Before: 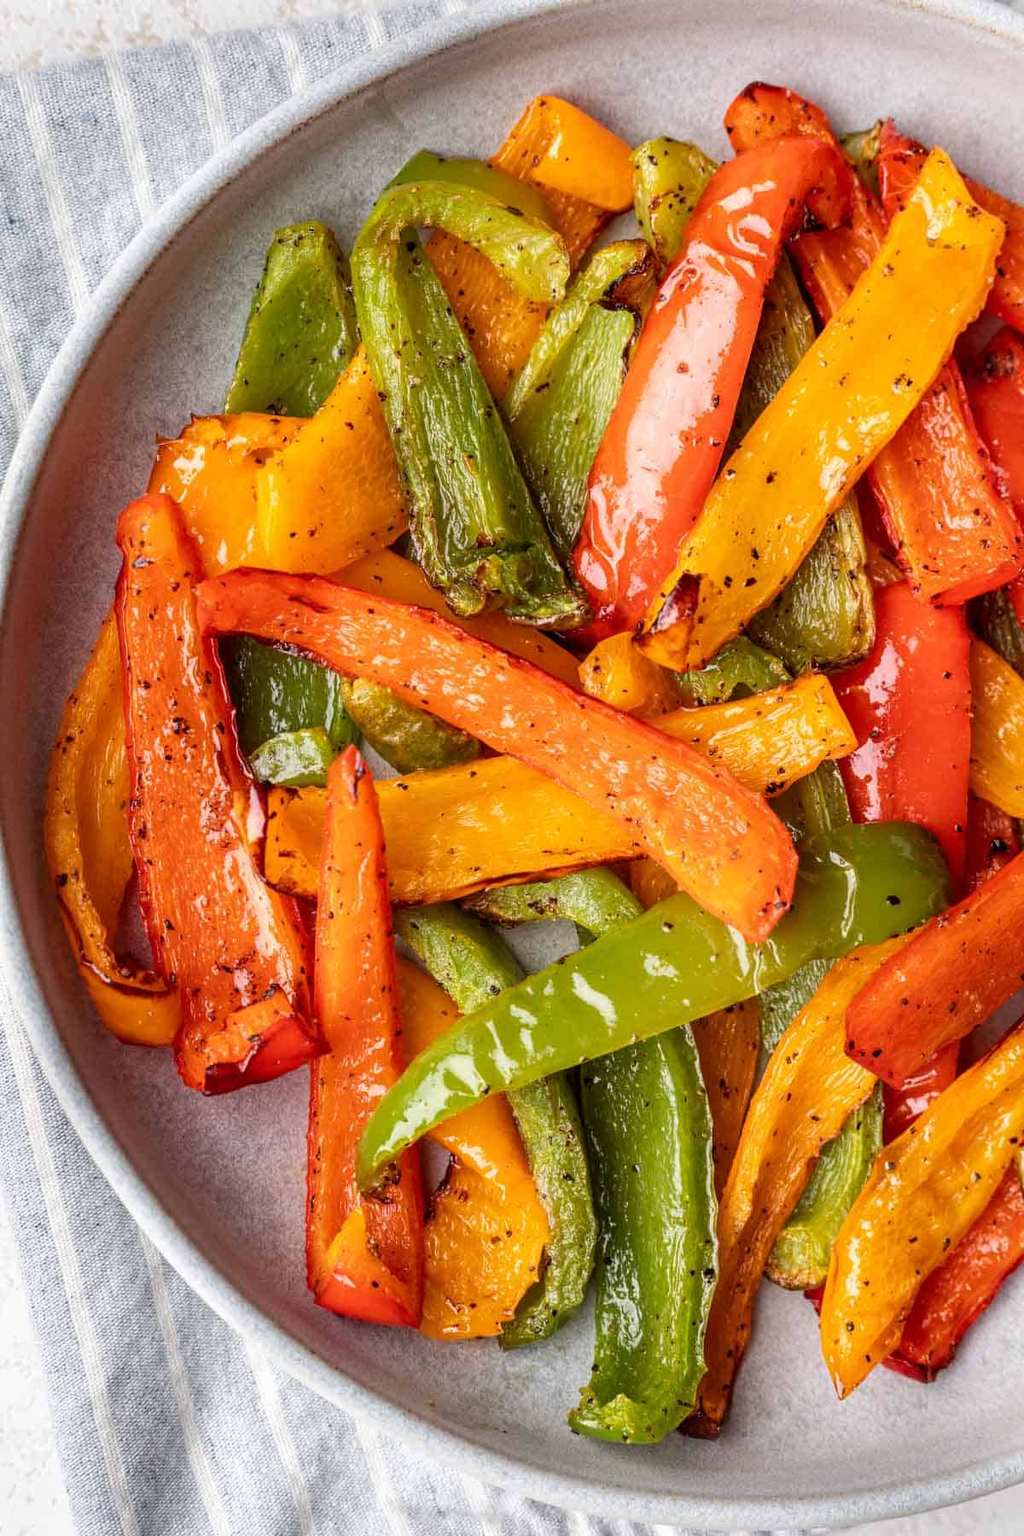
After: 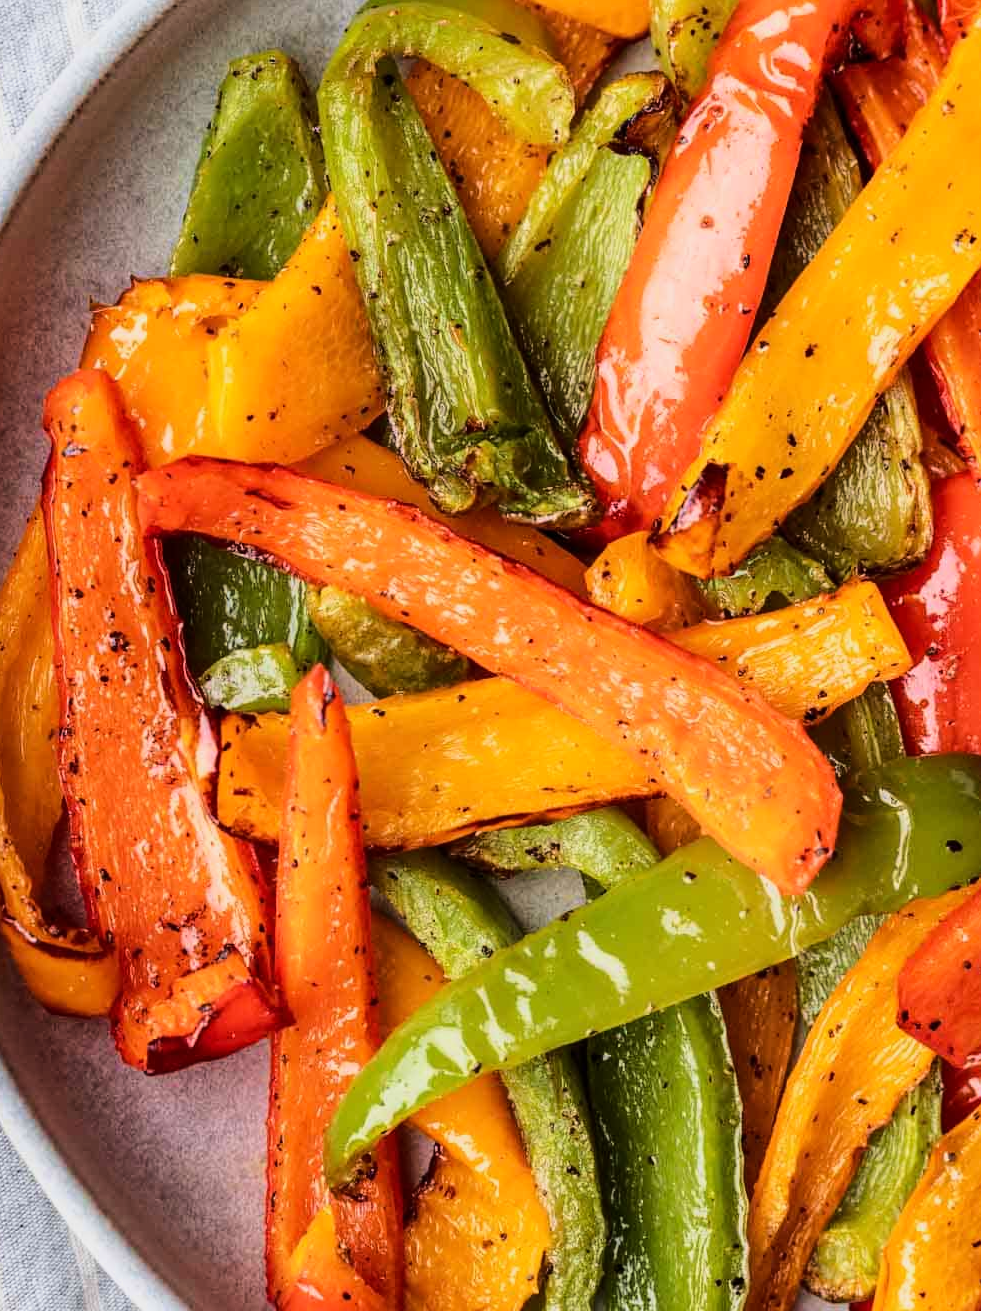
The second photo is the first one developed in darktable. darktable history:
exposure: black level correction 0, exposure -0.767 EV, compensate highlight preservation false
crop: left 7.775%, top 11.646%, right 10.448%, bottom 15.475%
velvia: on, module defaults
base curve: curves: ch0 [(0, 0) (0.028, 0.03) (0.121, 0.232) (0.46, 0.748) (0.859, 0.968) (1, 1)]
